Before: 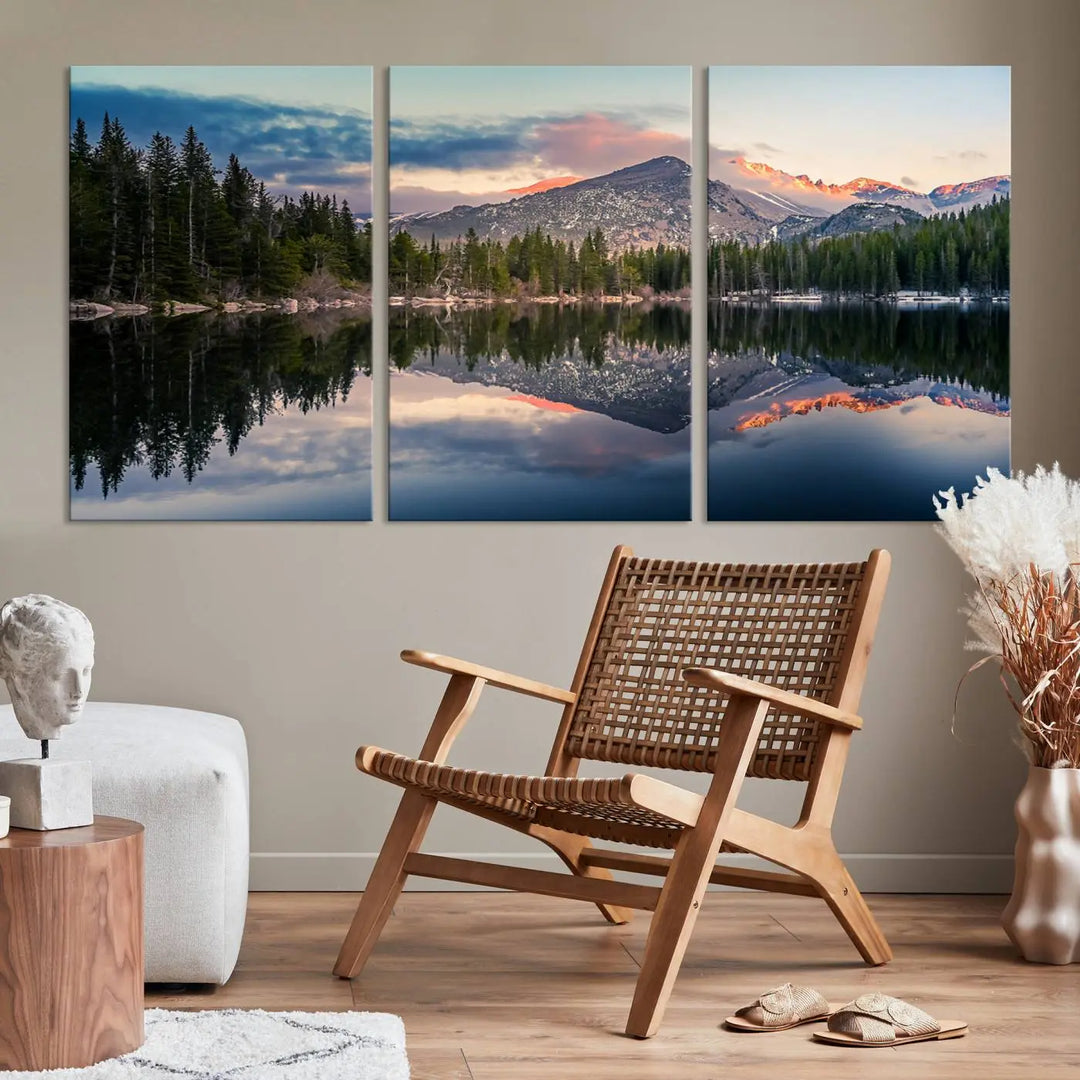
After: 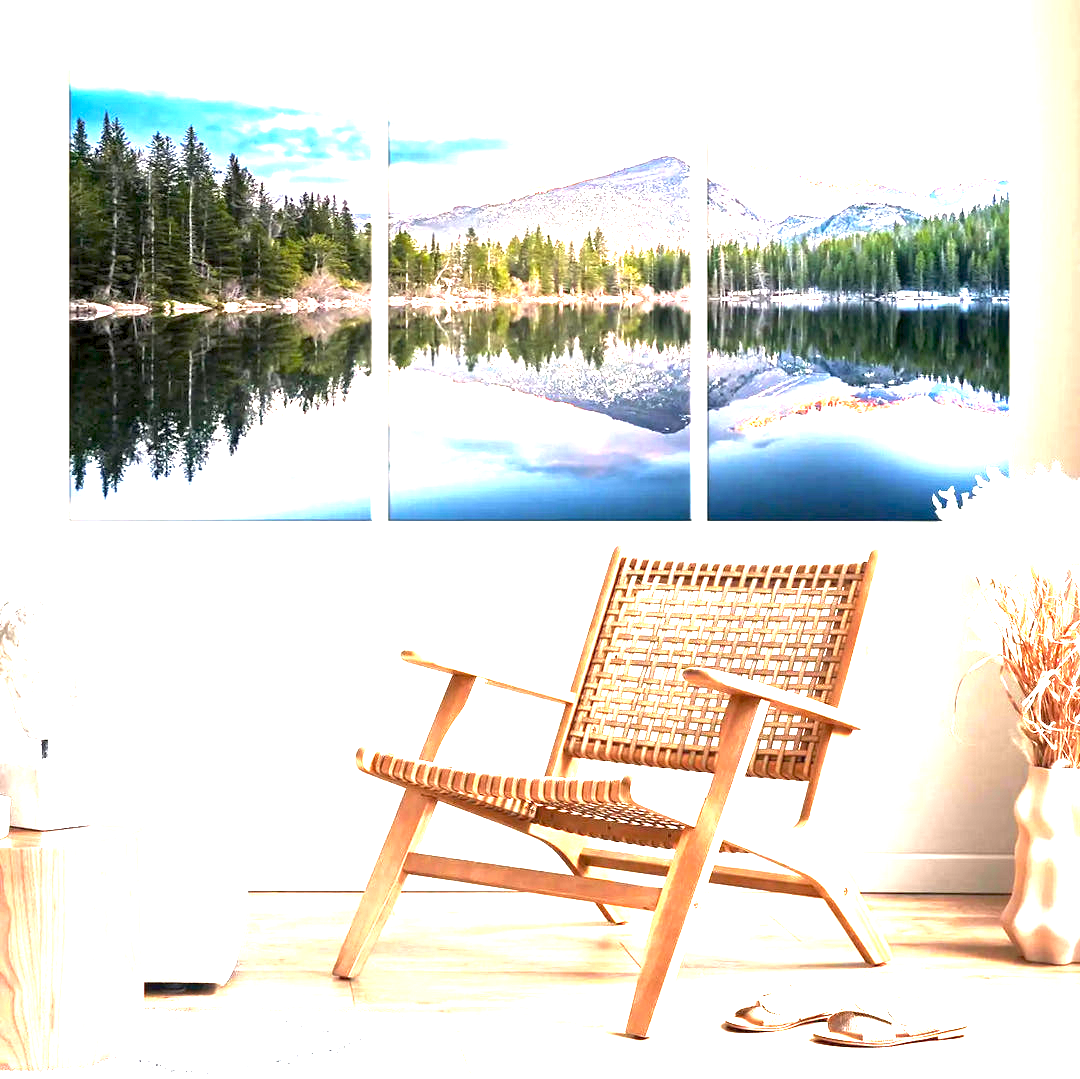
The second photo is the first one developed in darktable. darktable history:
local contrast: mode bilateral grid, contrast 19, coarseness 50, detail 130%, midtone range 0.2
base curve: curves: ch0 [(0, 0) (0.303, 0.277) (1, 1)], preserve colors none
crop: bottom 0.07%
exposure: exposure 3.091 EV, compensate highlight preservation false
